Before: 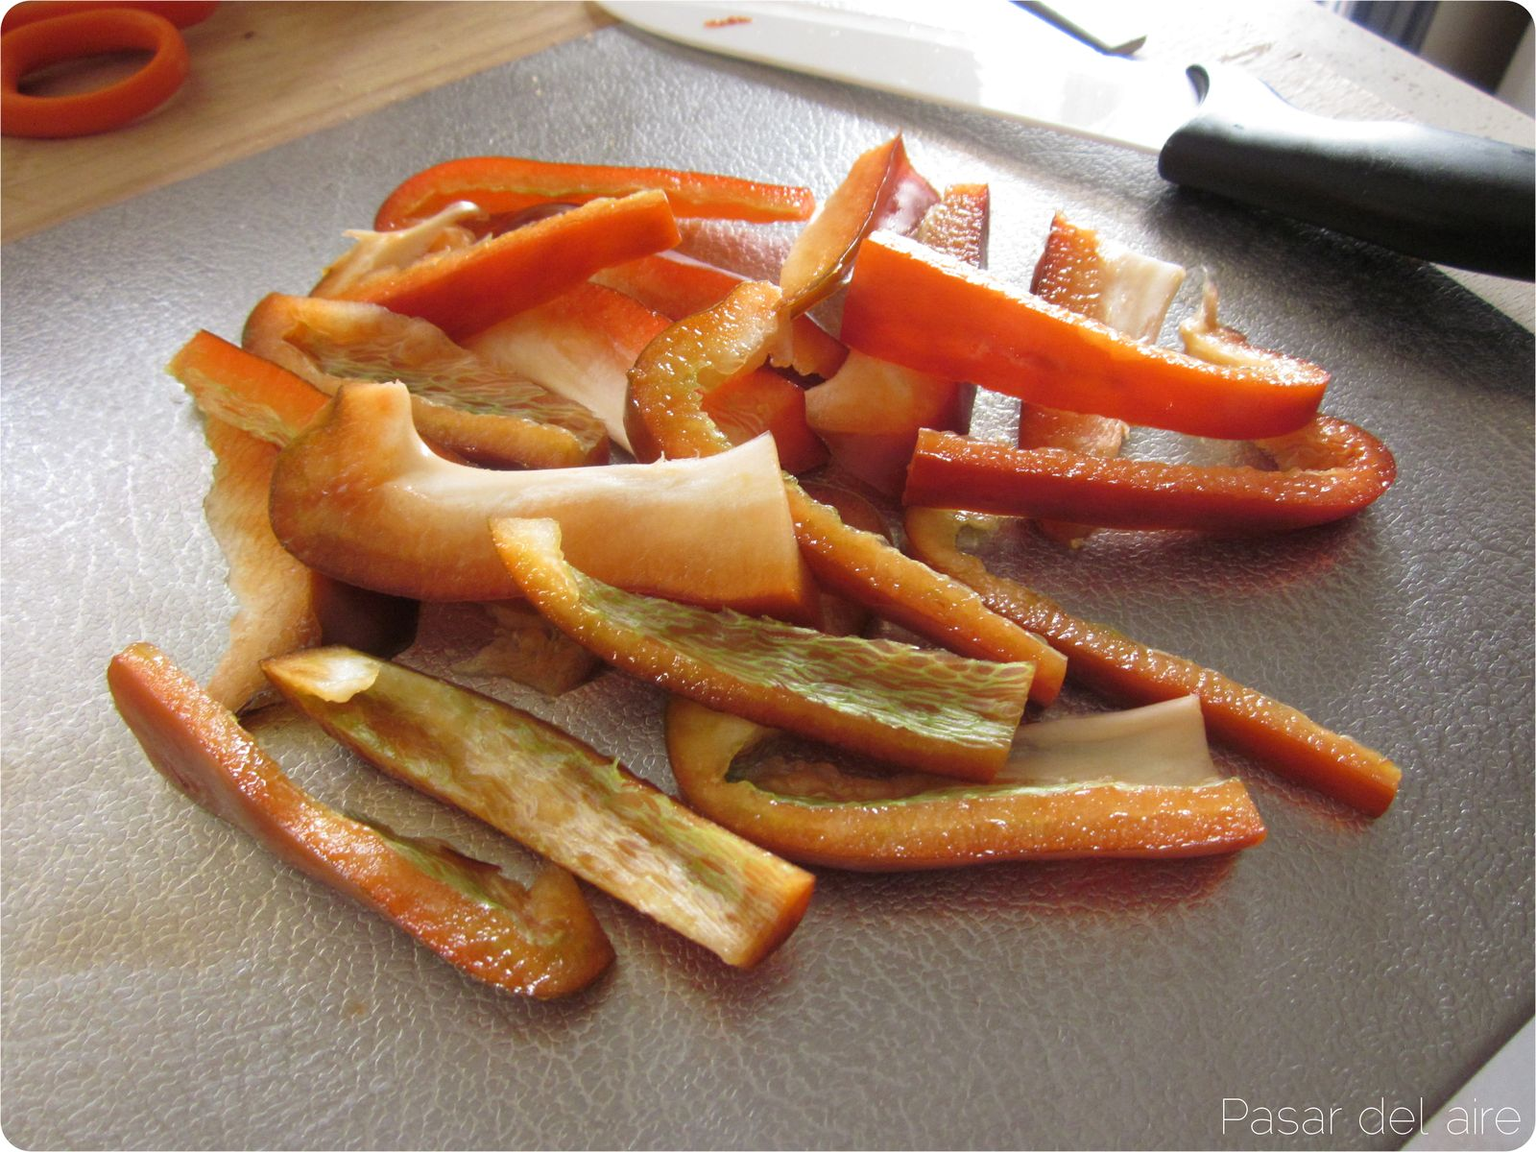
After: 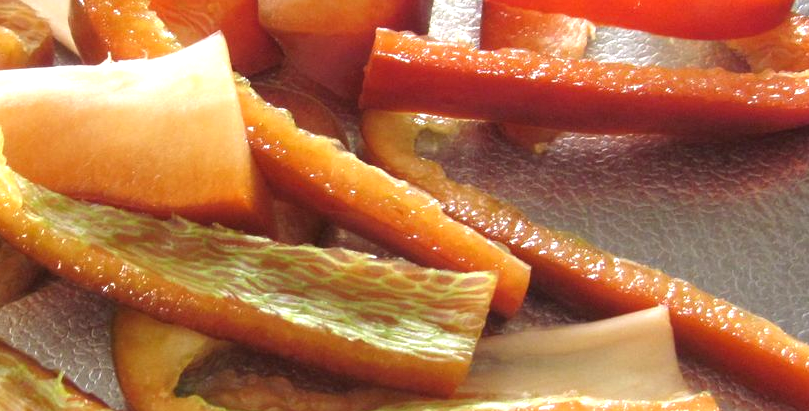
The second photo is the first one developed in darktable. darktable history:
tone equalizer: on, module defaults
exposure: black level correction 0, exposure 0.691 EV, compensate exposure bias true, compensate highlight preservation false
crop: left 36.369%, top 34.834%, right 13.032%, bottom 30.848%
